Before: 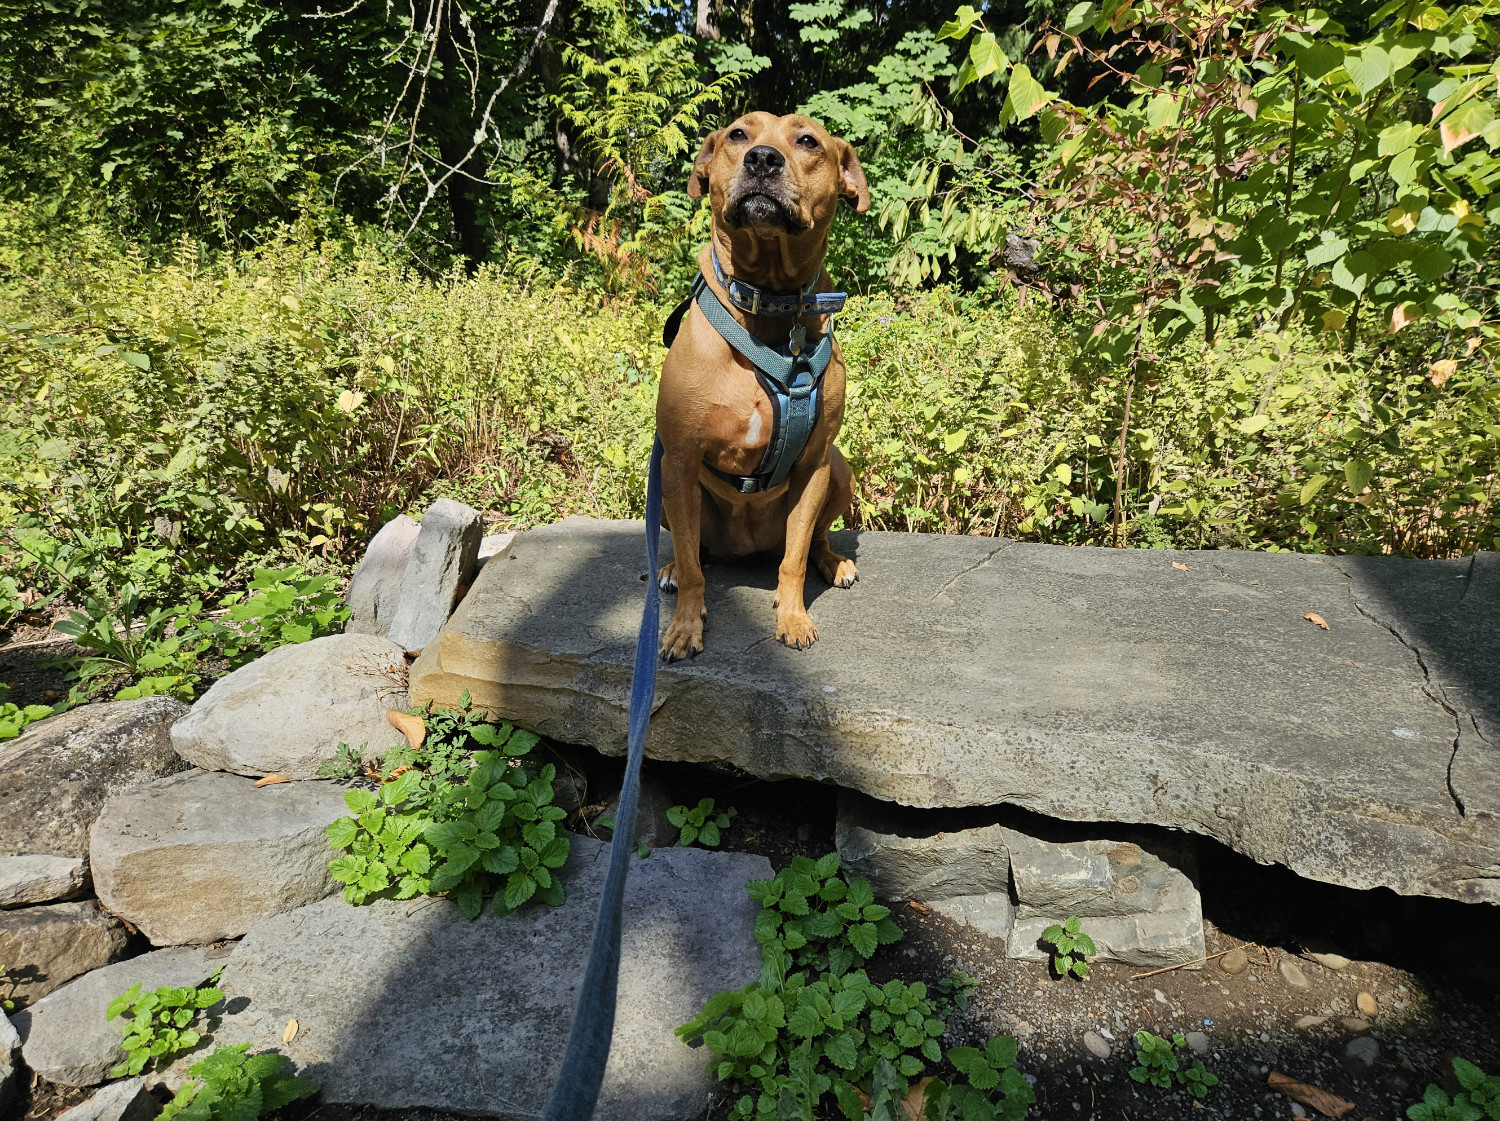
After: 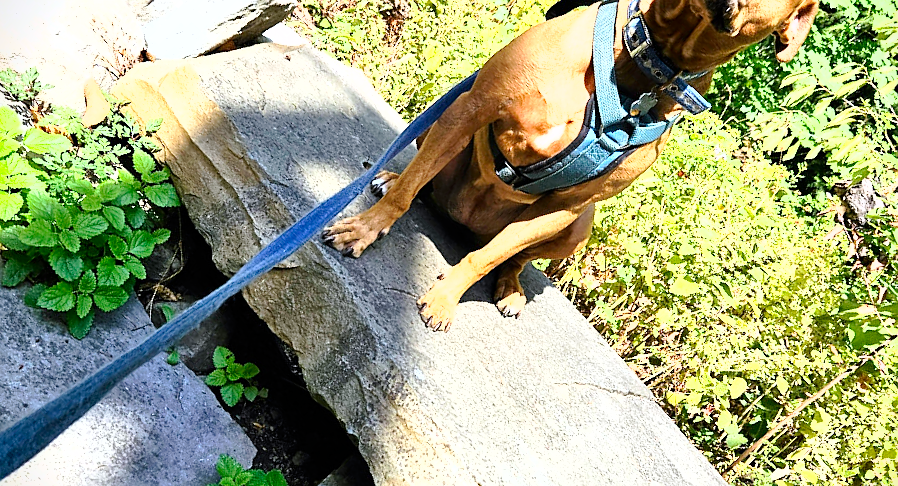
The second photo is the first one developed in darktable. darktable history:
tone curve: curves: ch0 [(0.003, 0) (0.066, 0.023) (0.149, 0.094) (0.264, 0.238) (0.395, 0.401) (0.517, 0.553) (0.716, 0.743) (0.813, 0.846) (1, 1)]; ch1 [(0, 0) (0.164, 0.115) (0.337, 0.332) (0.39, 0.398) (0.464, 0.461) (0.501, 0.5) (0.521, 0.529) (0.571, 0.588) (0.652, 0.681) (0.733, 0.749) (0.811, 0.796) (1, 1)]; ch2 [(0, 0) (0.337, 0.382) (0.464, 0.476) (0.501, 0.502) (0.527, 0.54) (0.556, 0.567) (0.6, 0.59) (0.687, 0.675) (1, 1)], preserve colors none
vignetting: fall-off start 99.82%, saturation 0.367
shadows and highlights: shadows -31.71, highlights 30.08
crop and rotate: angle -44.88°, top 16.584%, right 0.97%, bottom 11.632%
sharpen: radius 1.432, amount 0.411, threshold 1.744
color calibration: gray › normalize channels true, illuminant as shot in camera, x 0.358, y 0.373, temperature 4628.91 K, gamut compression 0.027
exposure: black level correction 0.001, exposure 1.398 EV, compensate highlight preservation false
base curve: curves: ch0 [(0, 0) (0.472, 0.455) (1, 1)], preserve colors none
